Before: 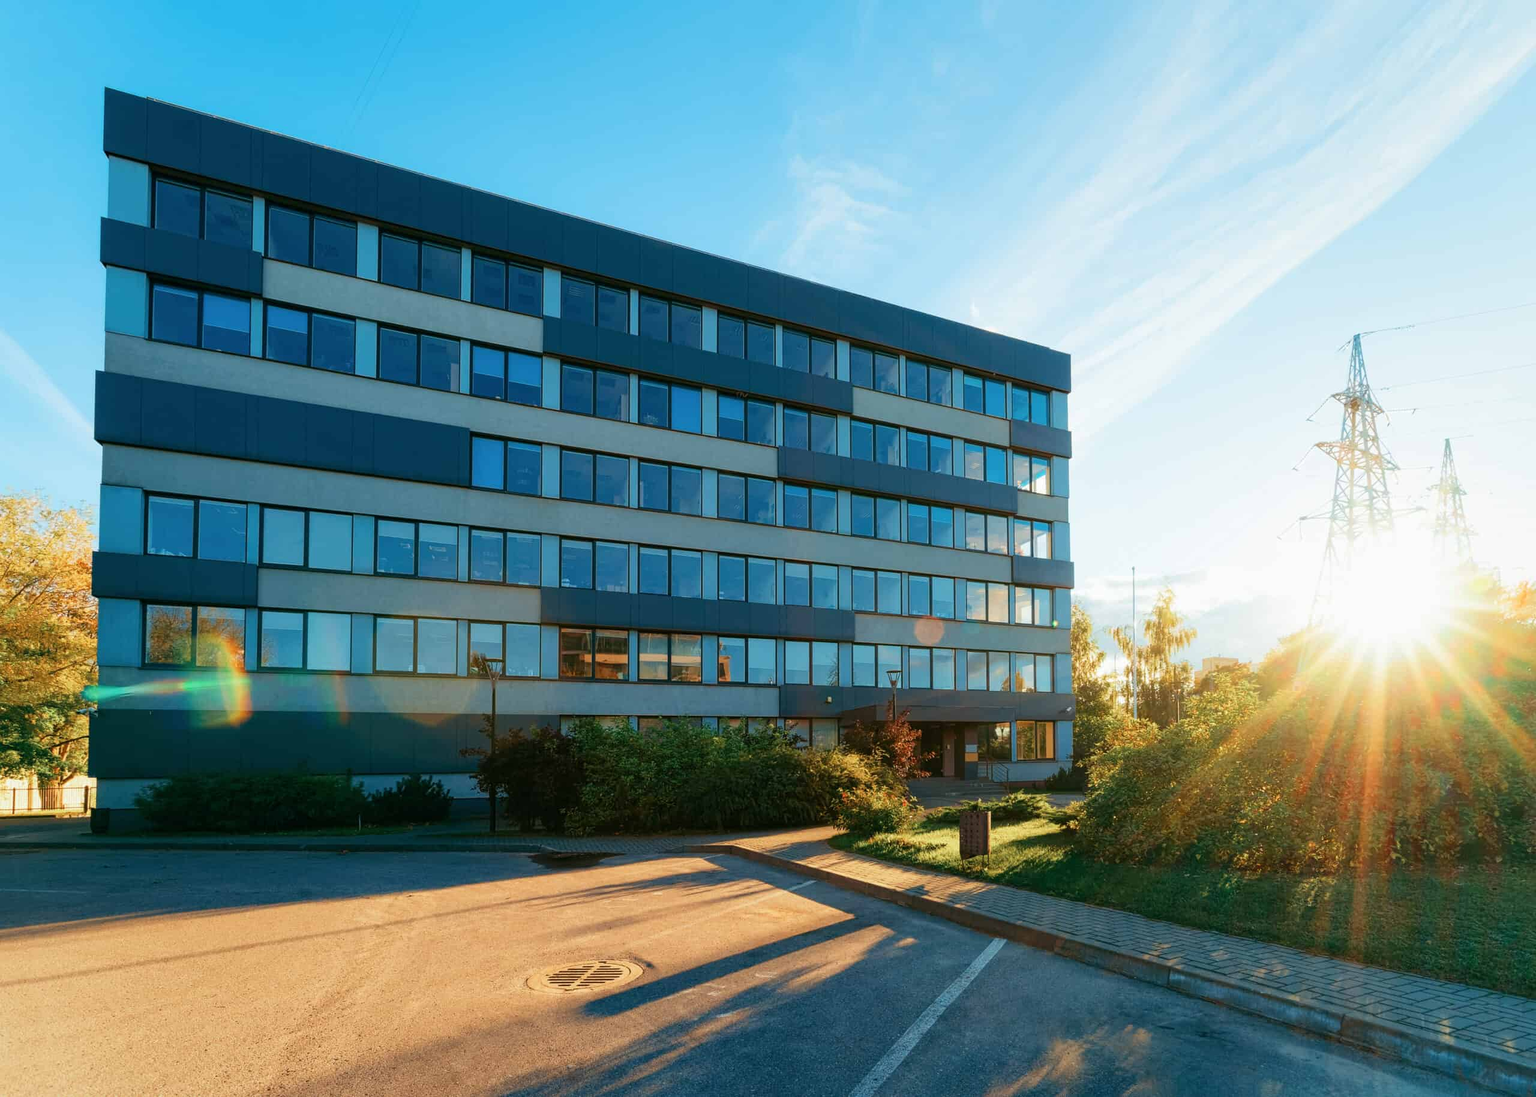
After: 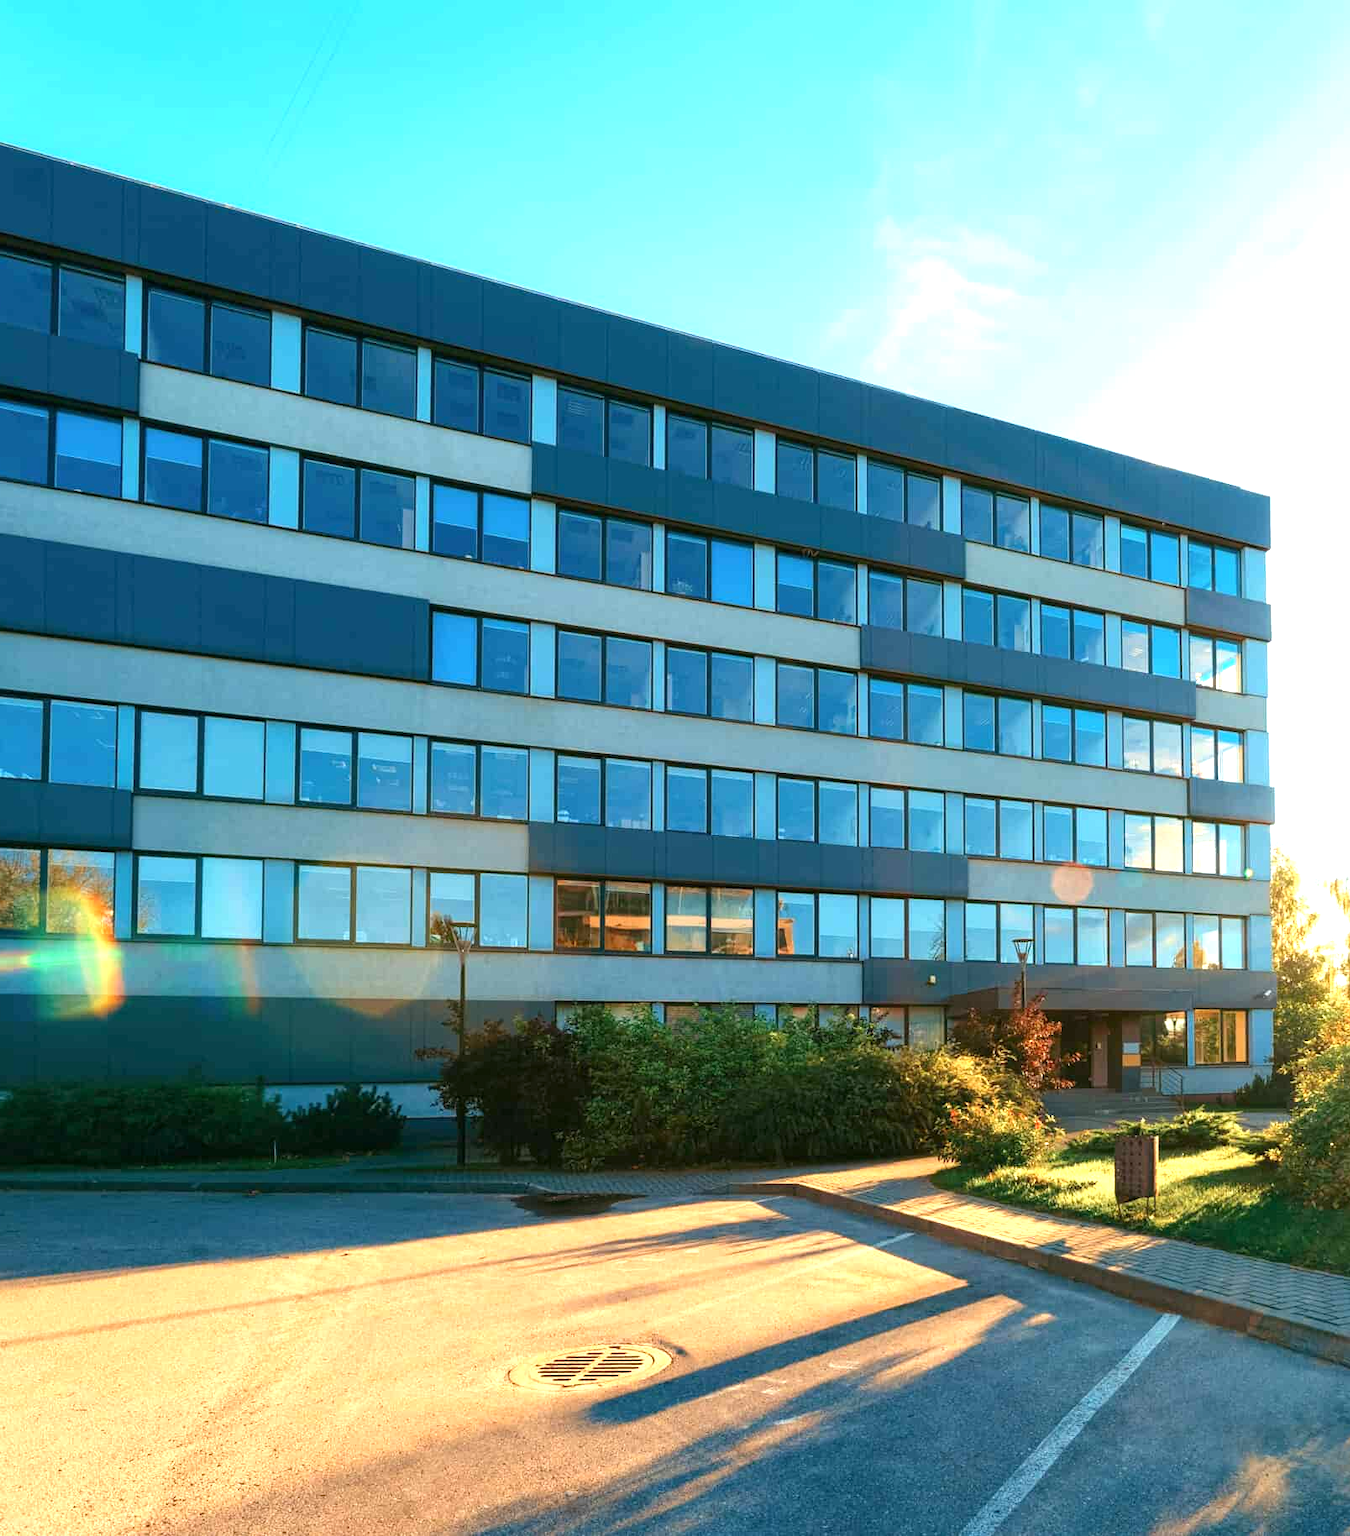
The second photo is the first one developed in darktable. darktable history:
crop: left 10.644%, right 26.528%
exposure: exposure 0.943 EV, compensate highlight preservation false
